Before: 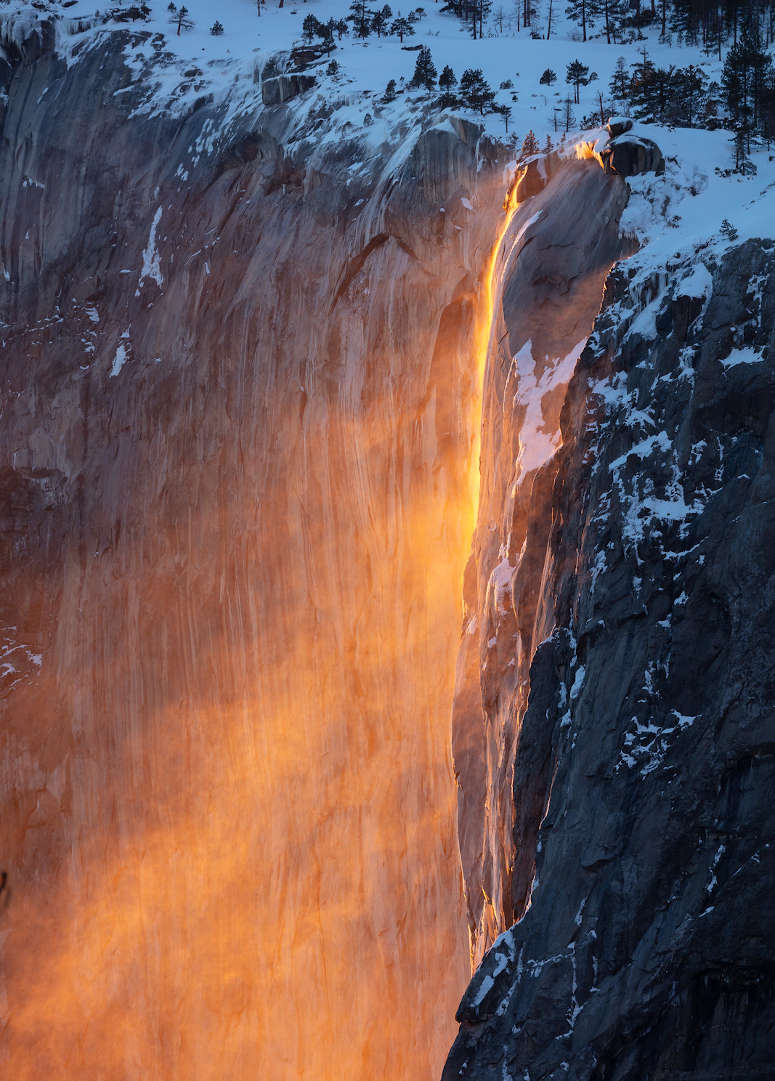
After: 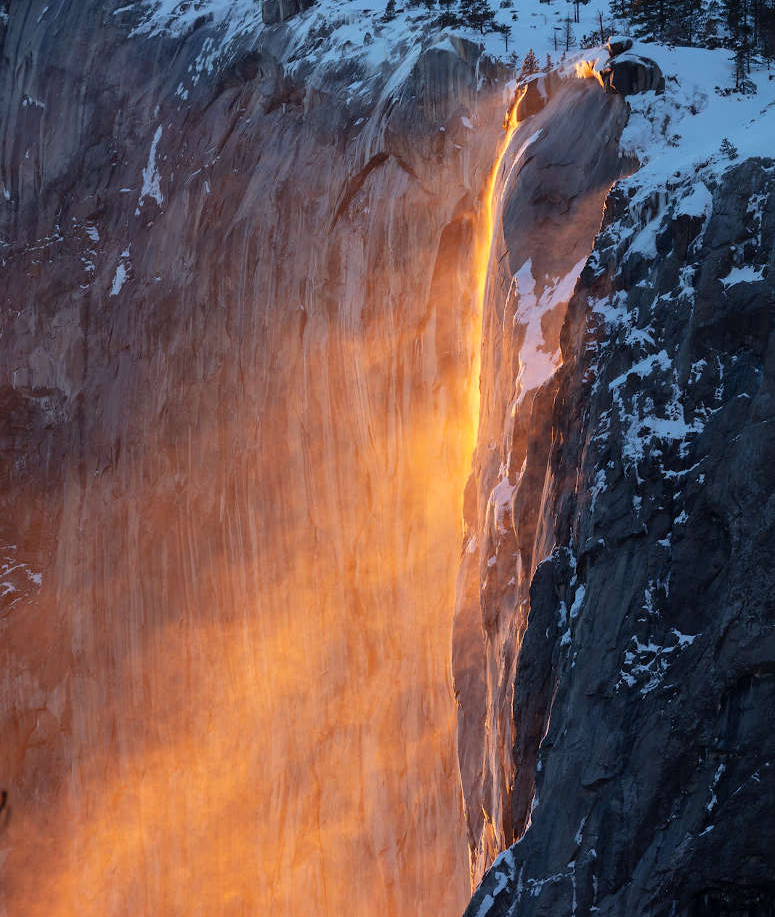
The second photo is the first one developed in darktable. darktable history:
crop: top 7.58%, bottom 7.519%
